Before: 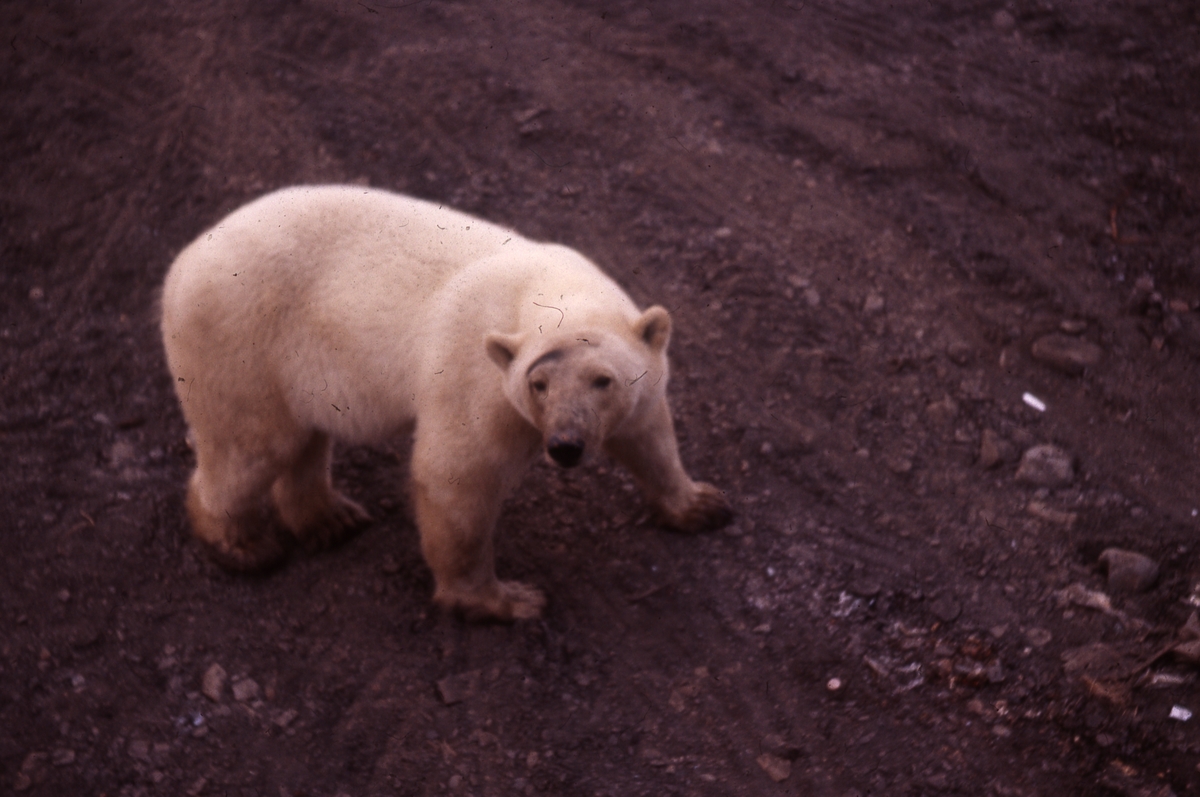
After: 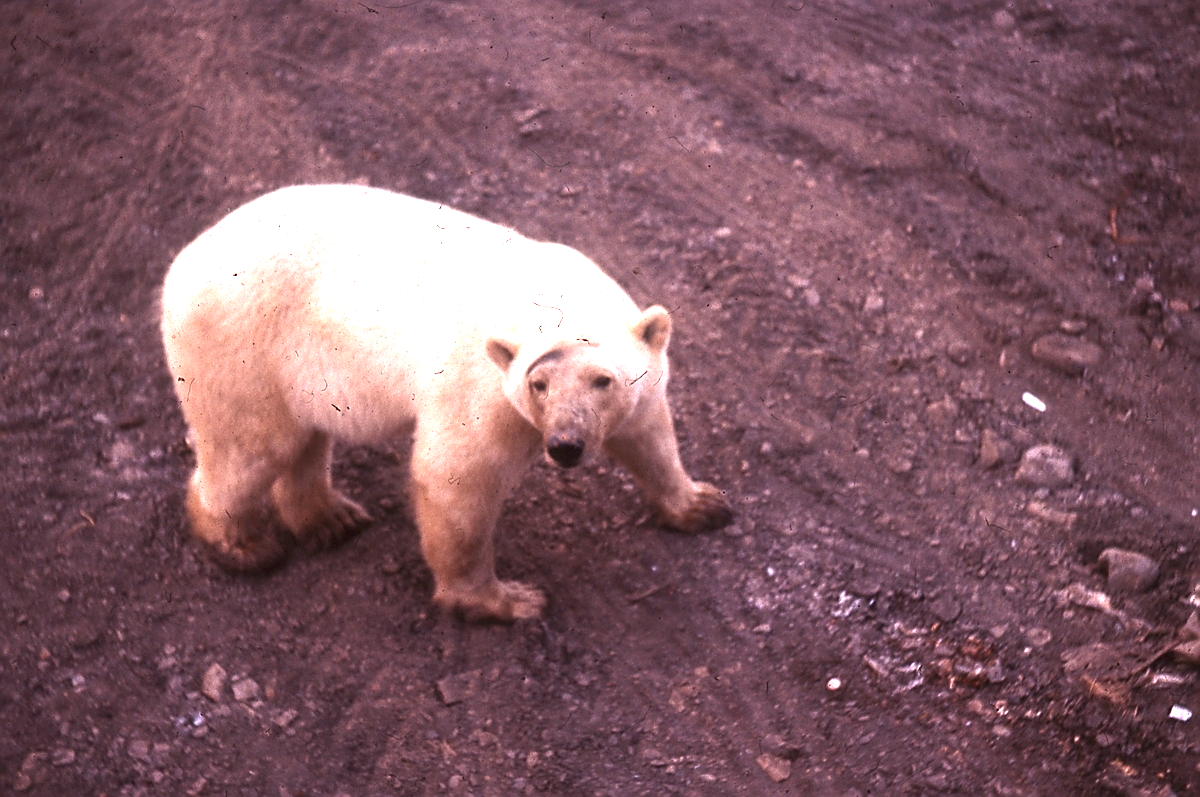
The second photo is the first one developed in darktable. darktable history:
exposure: exposure 2 EV, compensate highlight preservation false
sharpen: radius 1.4, amount 1.25, threshold 0.7
